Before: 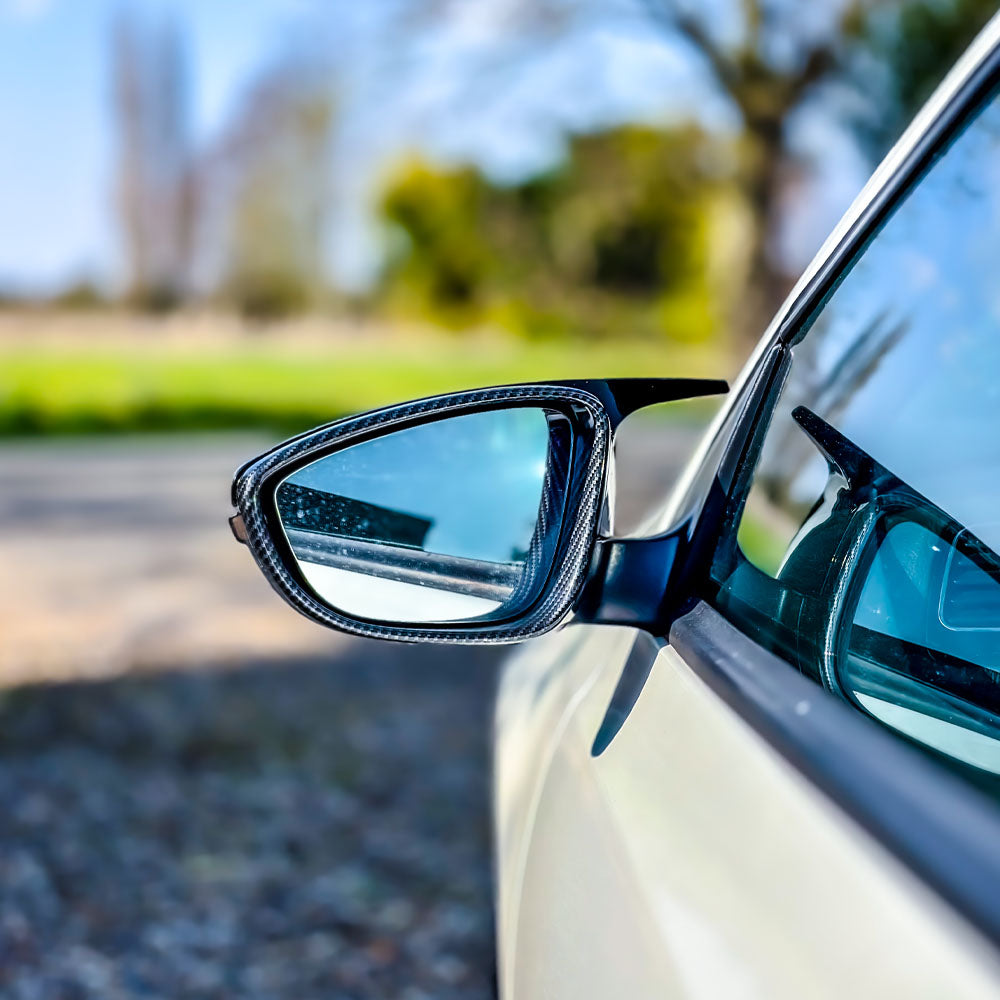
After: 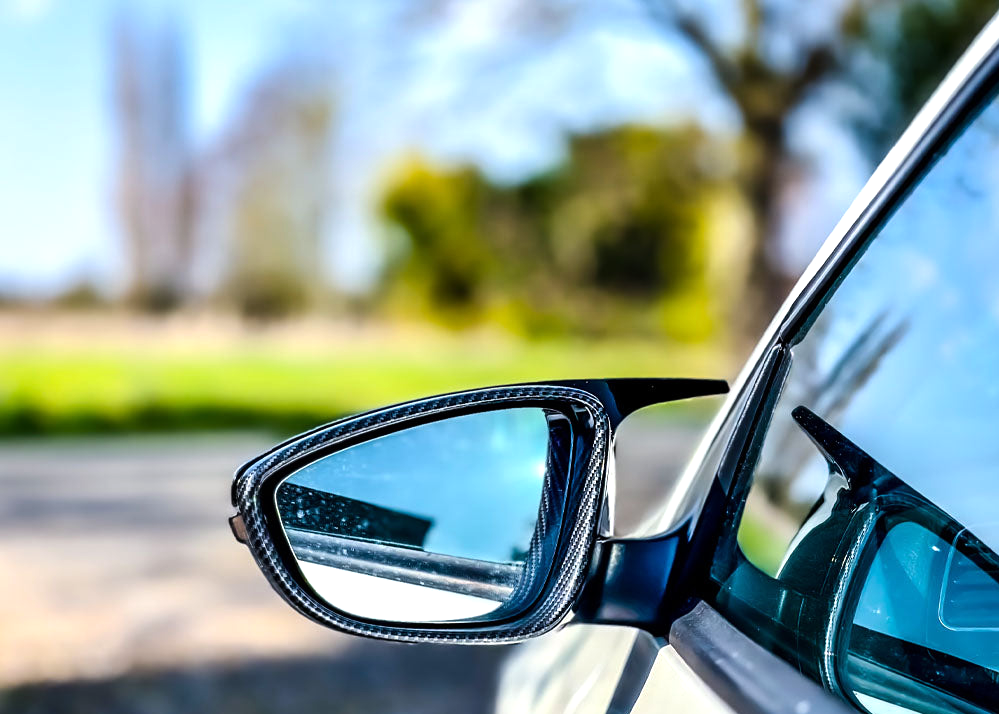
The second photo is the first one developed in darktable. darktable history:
crop: bottom 28.576%
tone equalizer: -8 EV -0.417 EV, -7 EV -0.389 EV, -6 EV -0.333 EV, -5 EV -0.222 EV, -3 EV 0.222 EV, -2 EV 0.333 EV, -1 EV 0.389 EV, +0 EV 0.417 EV, edges refinement/feathering 500, mask exposure compensation -1.57 EV, preserve details no
